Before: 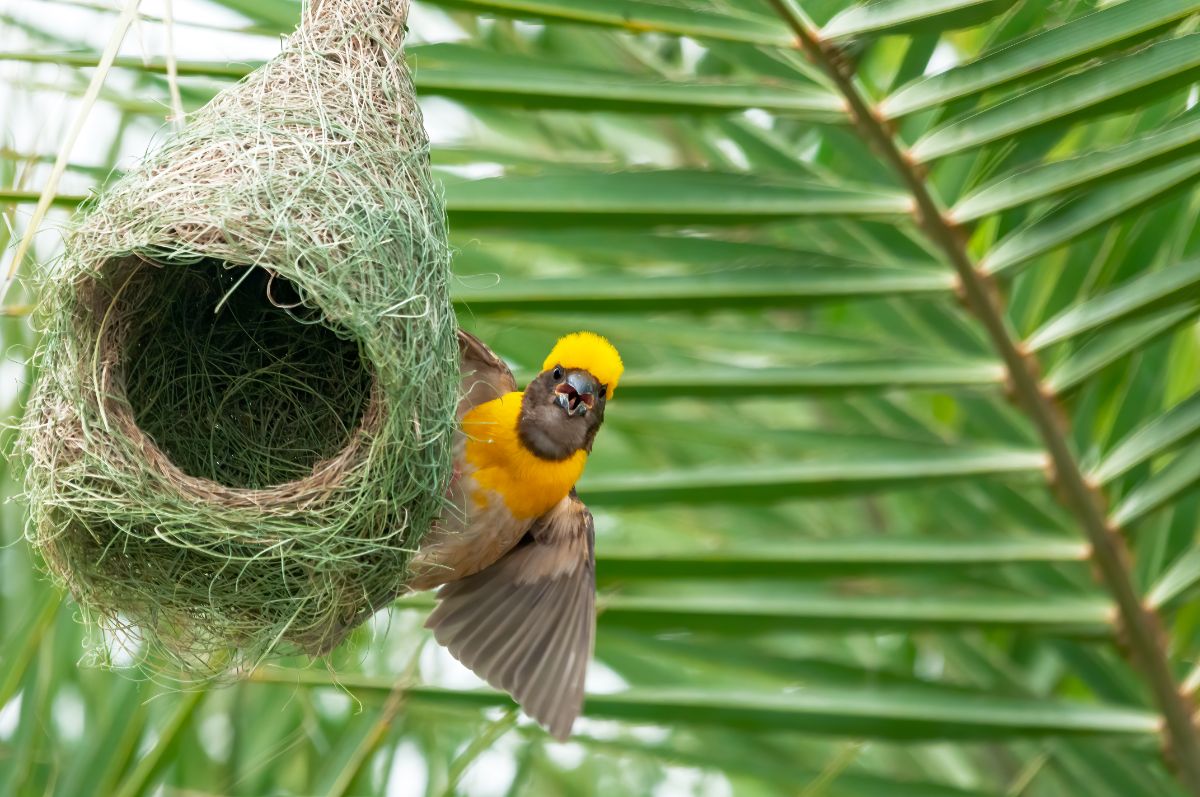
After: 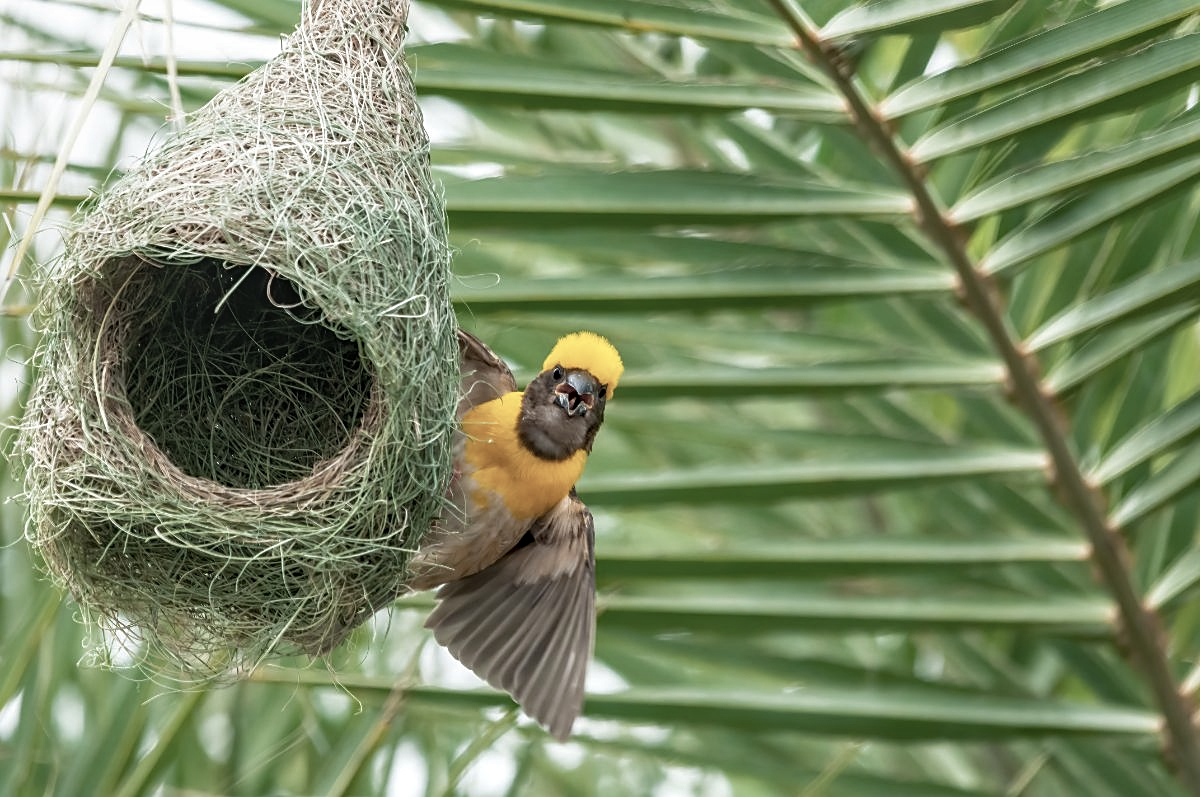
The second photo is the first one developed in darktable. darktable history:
contrast brightness saturation: contrast -0.042, saturation -0.409
sharpen: radius 1.869, amount 0.404, threshold 1.306
local contrast: on, module defaults
haze removal: adaptive false
